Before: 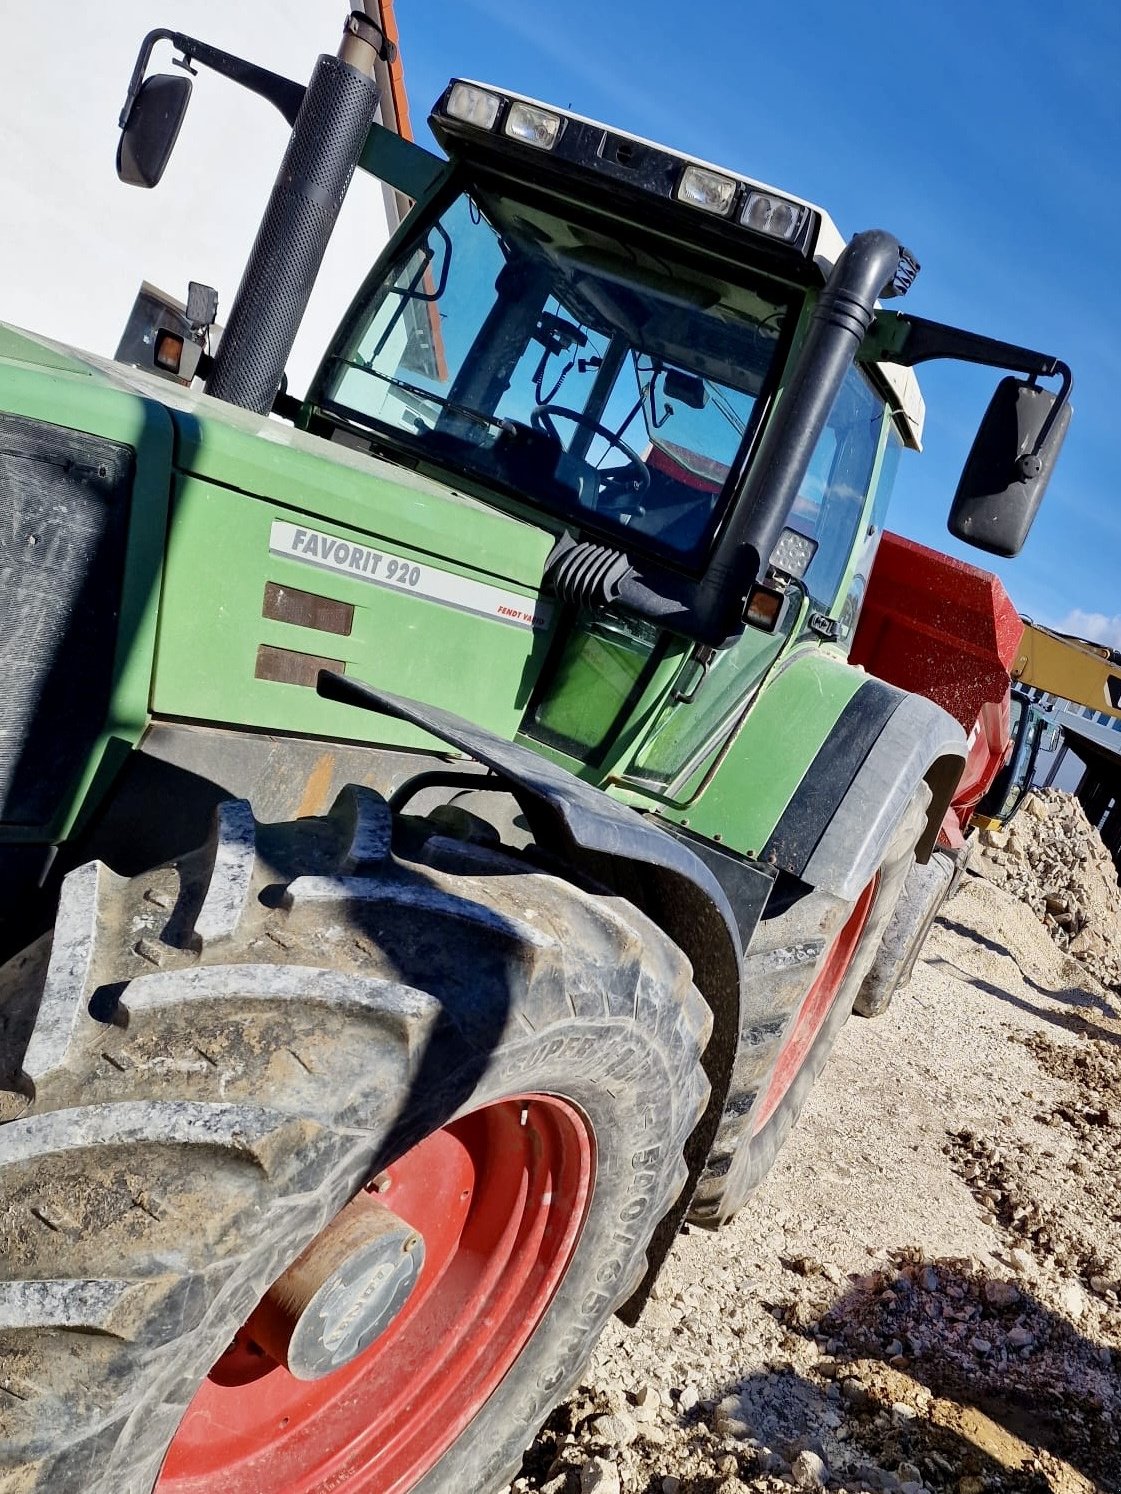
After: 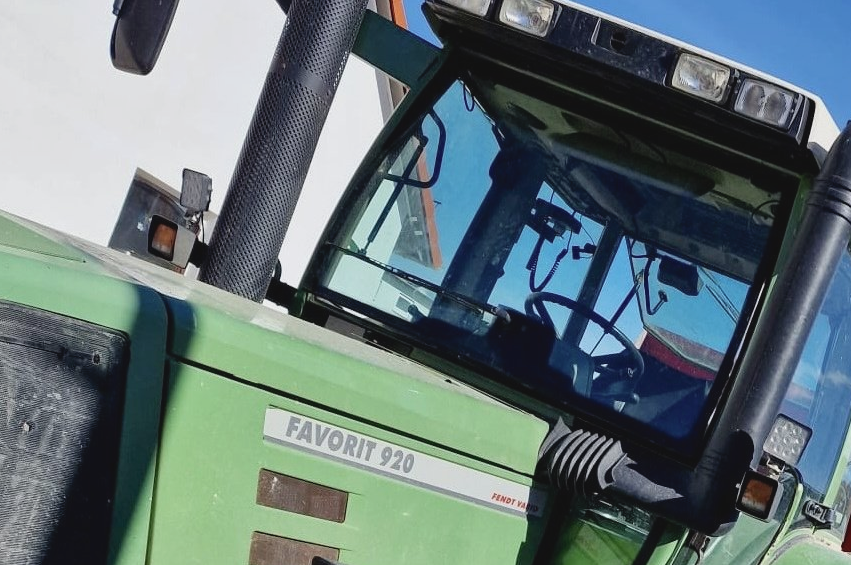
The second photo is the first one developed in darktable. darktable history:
contrast brightness saturation: contrast -0.102, saturation -0.095
crop: left 0.573%, top 7.627%, right 23.444%, bottom 54.534%
